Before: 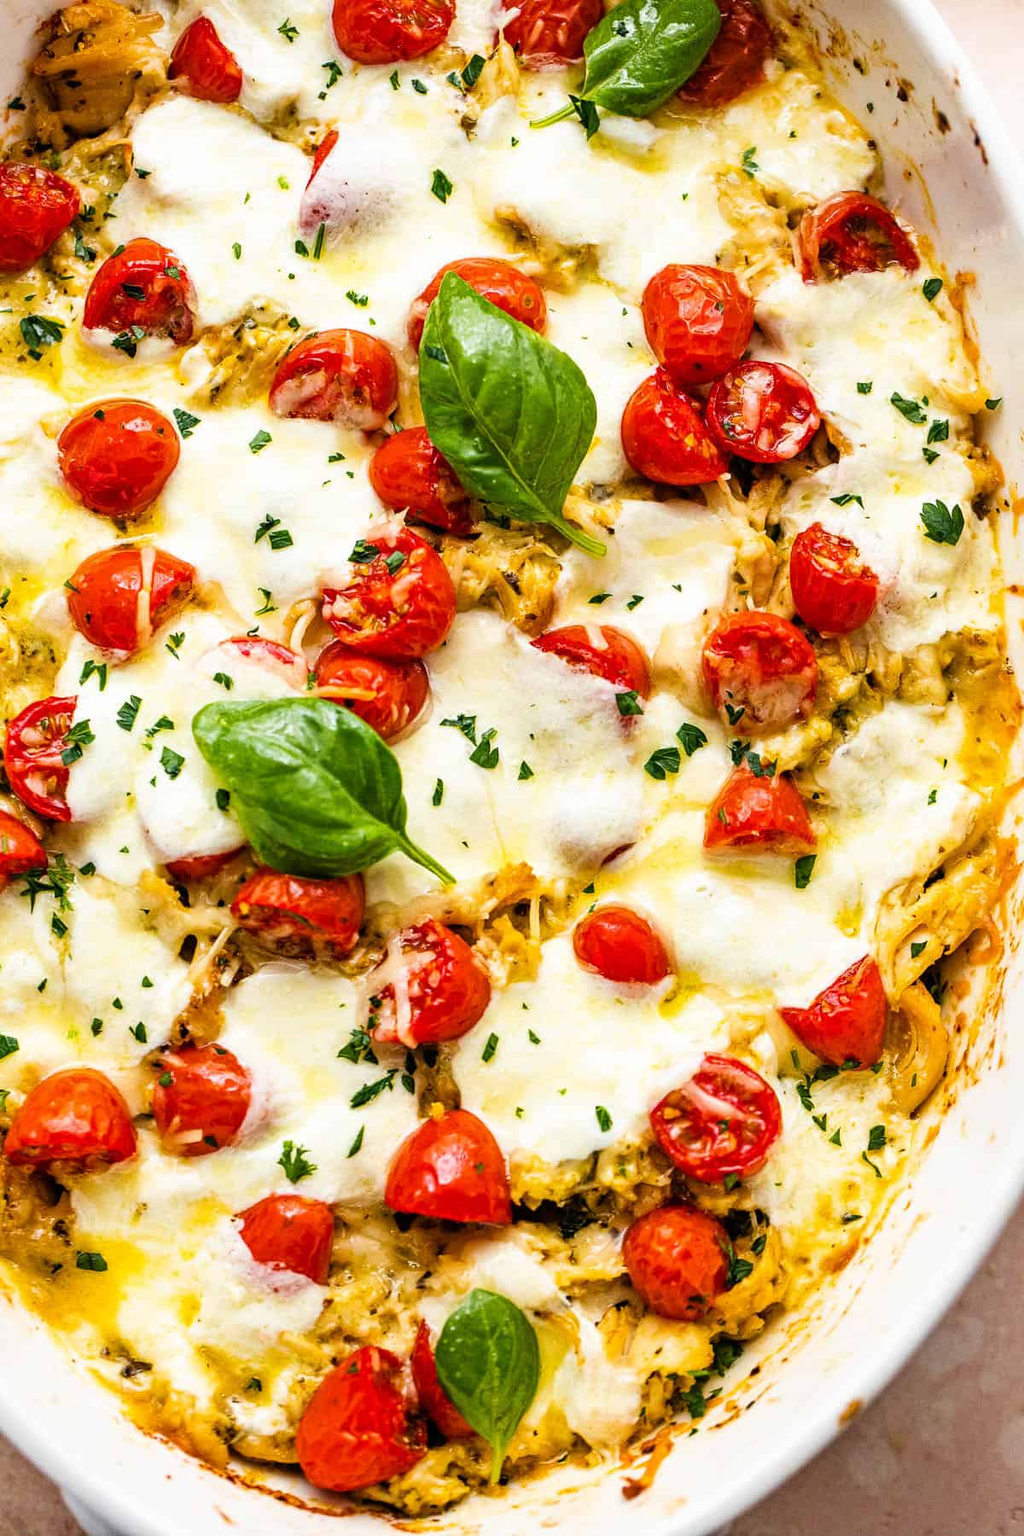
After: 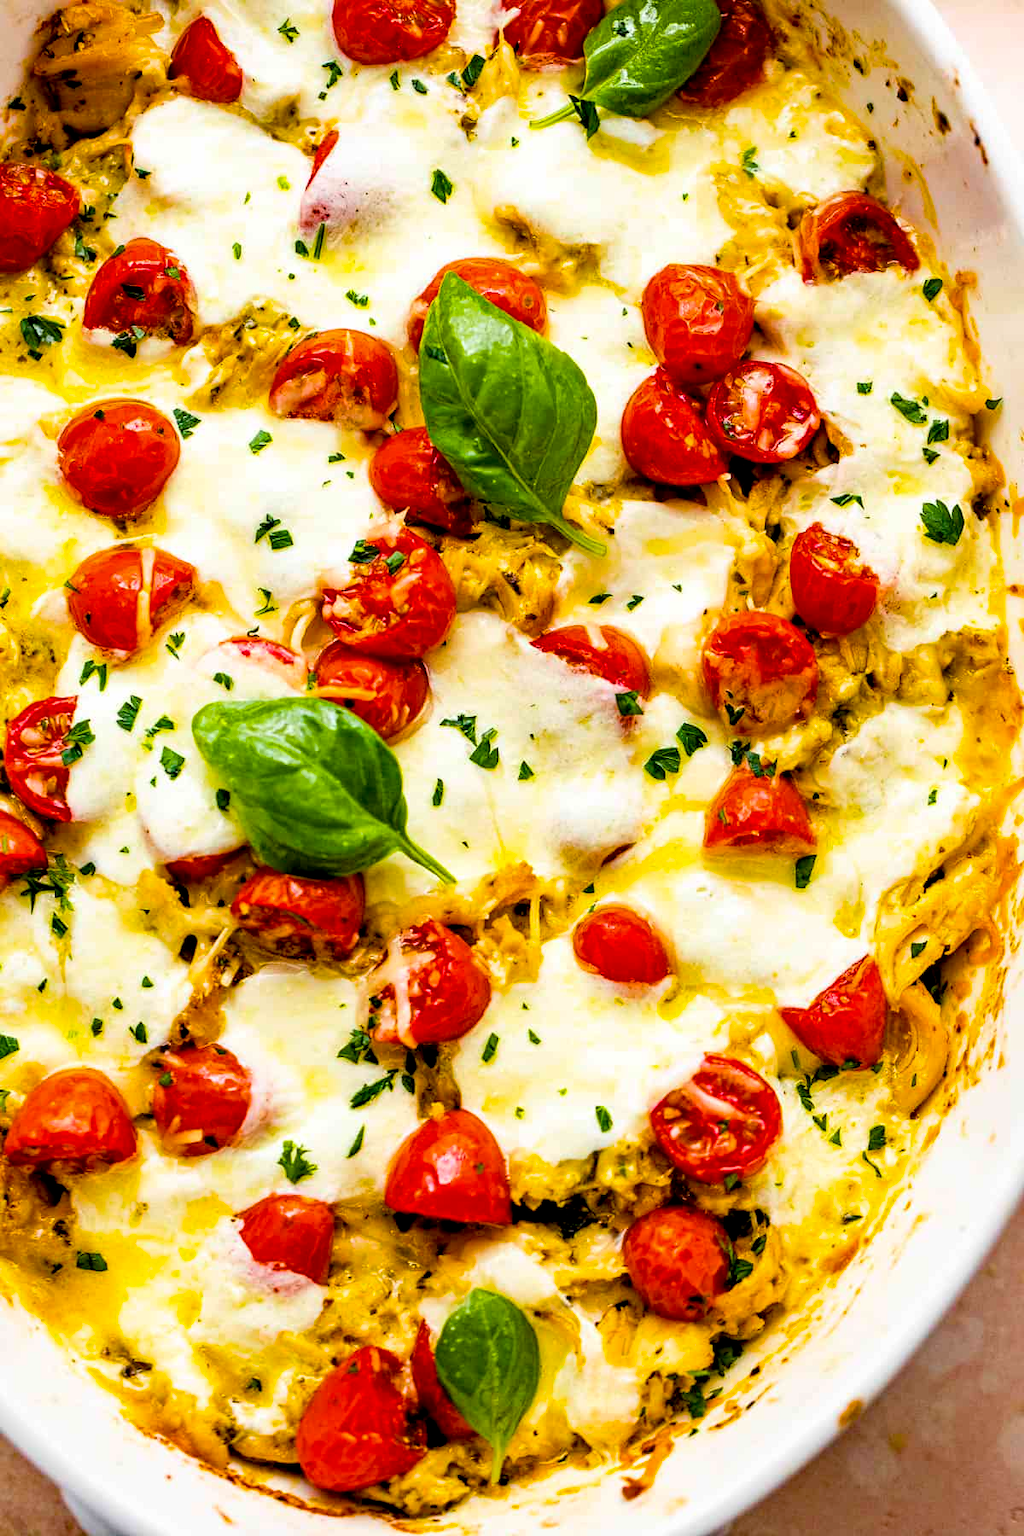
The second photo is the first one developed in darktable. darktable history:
color balance rgb: linear chroma grading › global chroma 15%, perceptual saturation grading › global saturation 30%
exposure: black level correction 0.01, exposure 0.011 EV, compensate highlight preservation false
